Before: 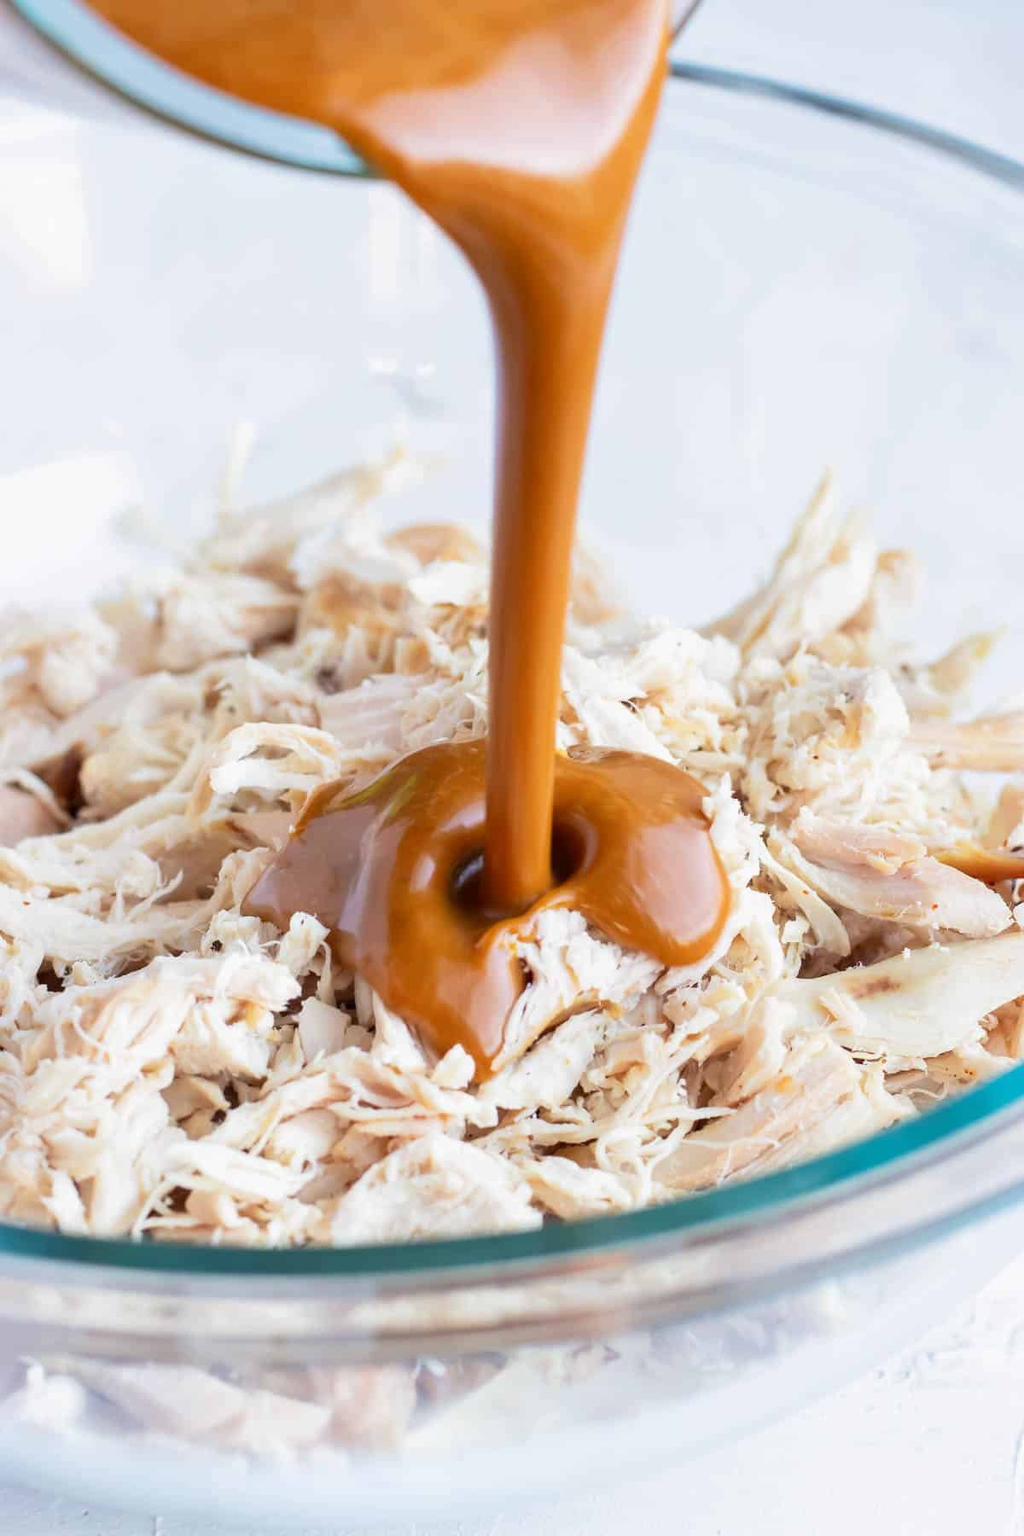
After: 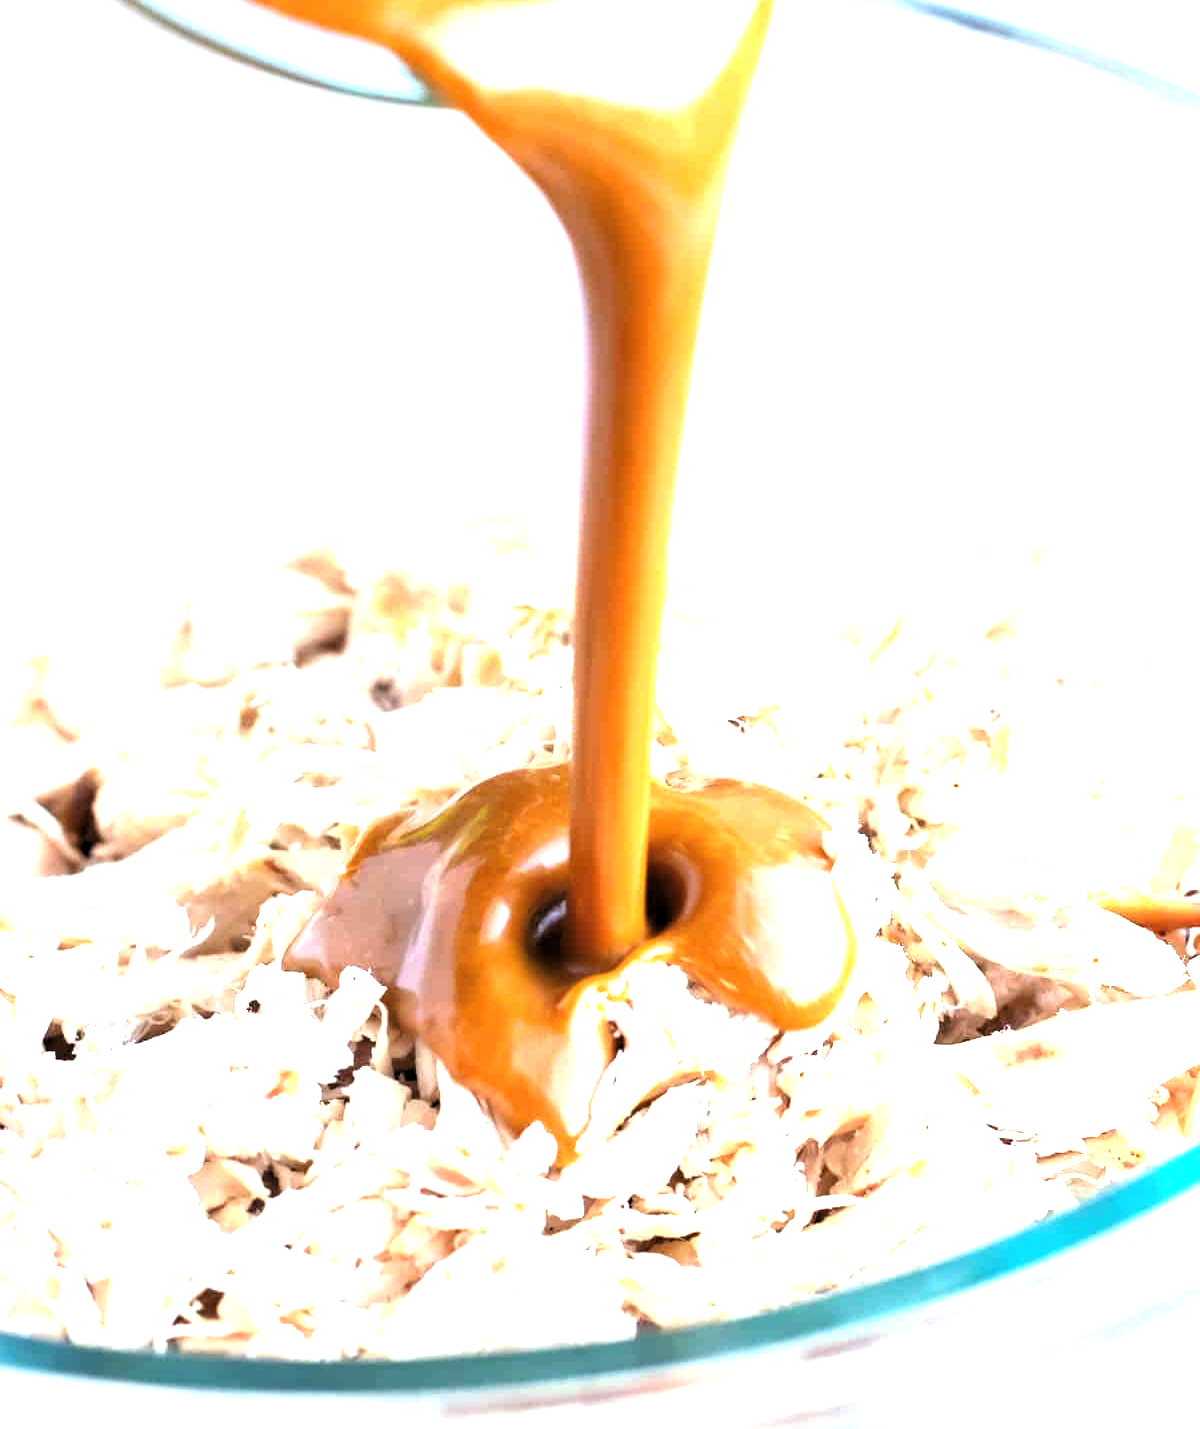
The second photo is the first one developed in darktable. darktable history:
levels: mode automatic, black 0.023%, white 99.97%, levels [0.062, 0.494, 0.925]
tone equalizer: on, module defaults
exposure: black level correction 0, exposure 1.45 EV, compensate exposure bias true, compensate highlight preservation false
crop and rotate: top 5.667%, bottom 14.937%
